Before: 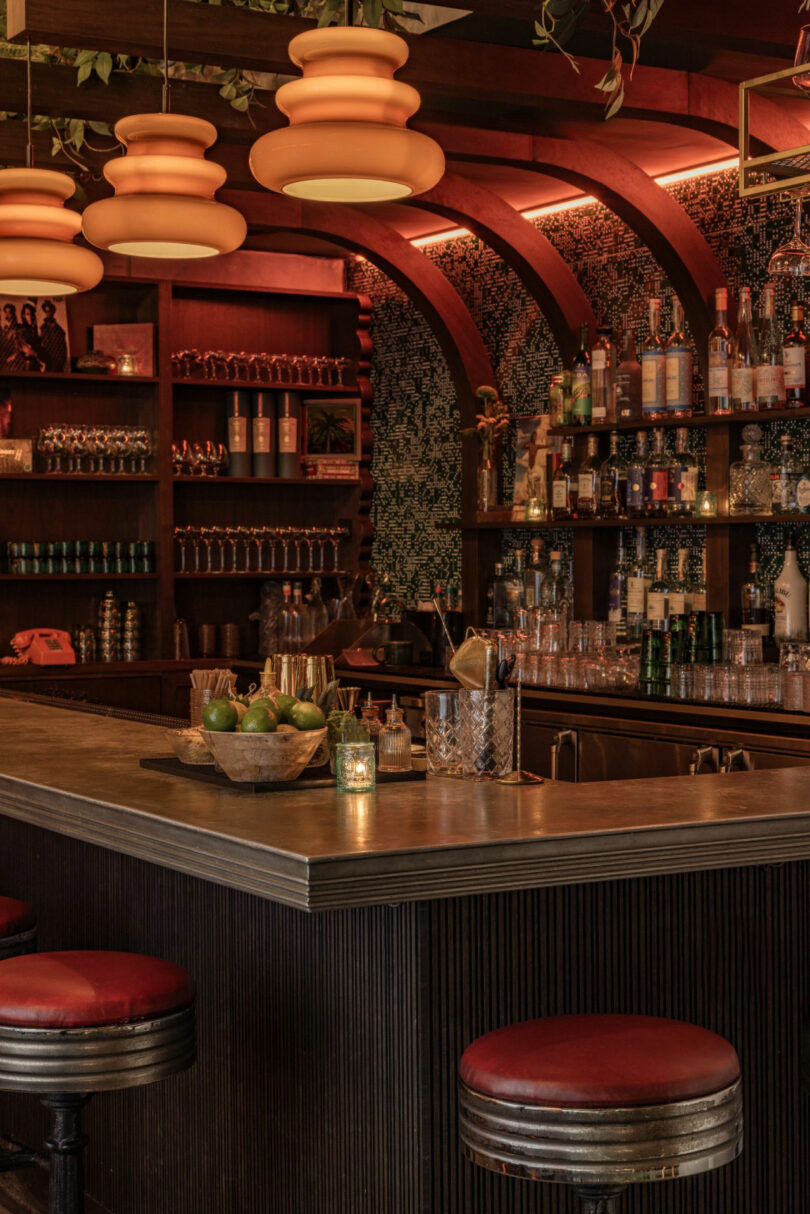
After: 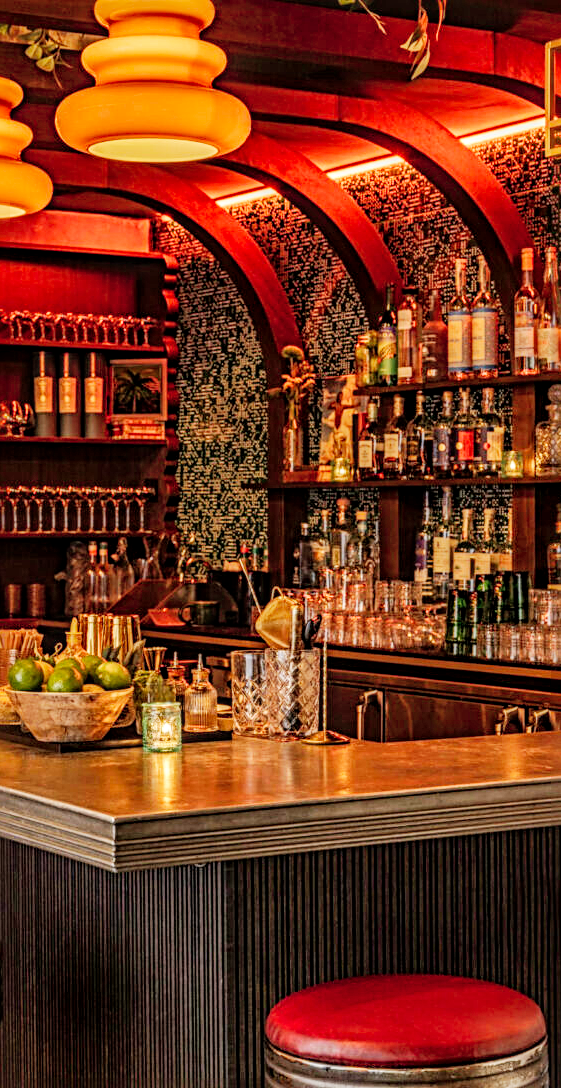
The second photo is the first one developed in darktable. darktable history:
base curve: curves: ch0 [(0, 0) (0.007, 0.004) (0.027, 0.03) (0.046, 0.07) (0.207, 0.54) (0.442, 0.872) (0.673, 0.972) (1, 1)], exposure shift 0.01, preserve colors none
local contrast: detail 130%
crop and rotate: left 24.014%, top 3.32%, right 6.683%, bottom 6.982%
sharpen: radius 3.997
exposure: exposure 2.211 EV, compensate exposure bias true, compensate highlight preservation false
color balance rgb: shadows lift › chroma 0.742%, shadows lift › hue 115.44°, linear chroma grading › shadows -7.224%, linear chroma grading › highlights -7.406%, linear chroma grading › global chroma -10.25%, linear chroma grading › mid-tones -8.432%, perceptual saturation grading › global saturation 30.983%, perceptual brilliance grading › global brilliance -48.09%
shadows and highlights: on, module defaults
